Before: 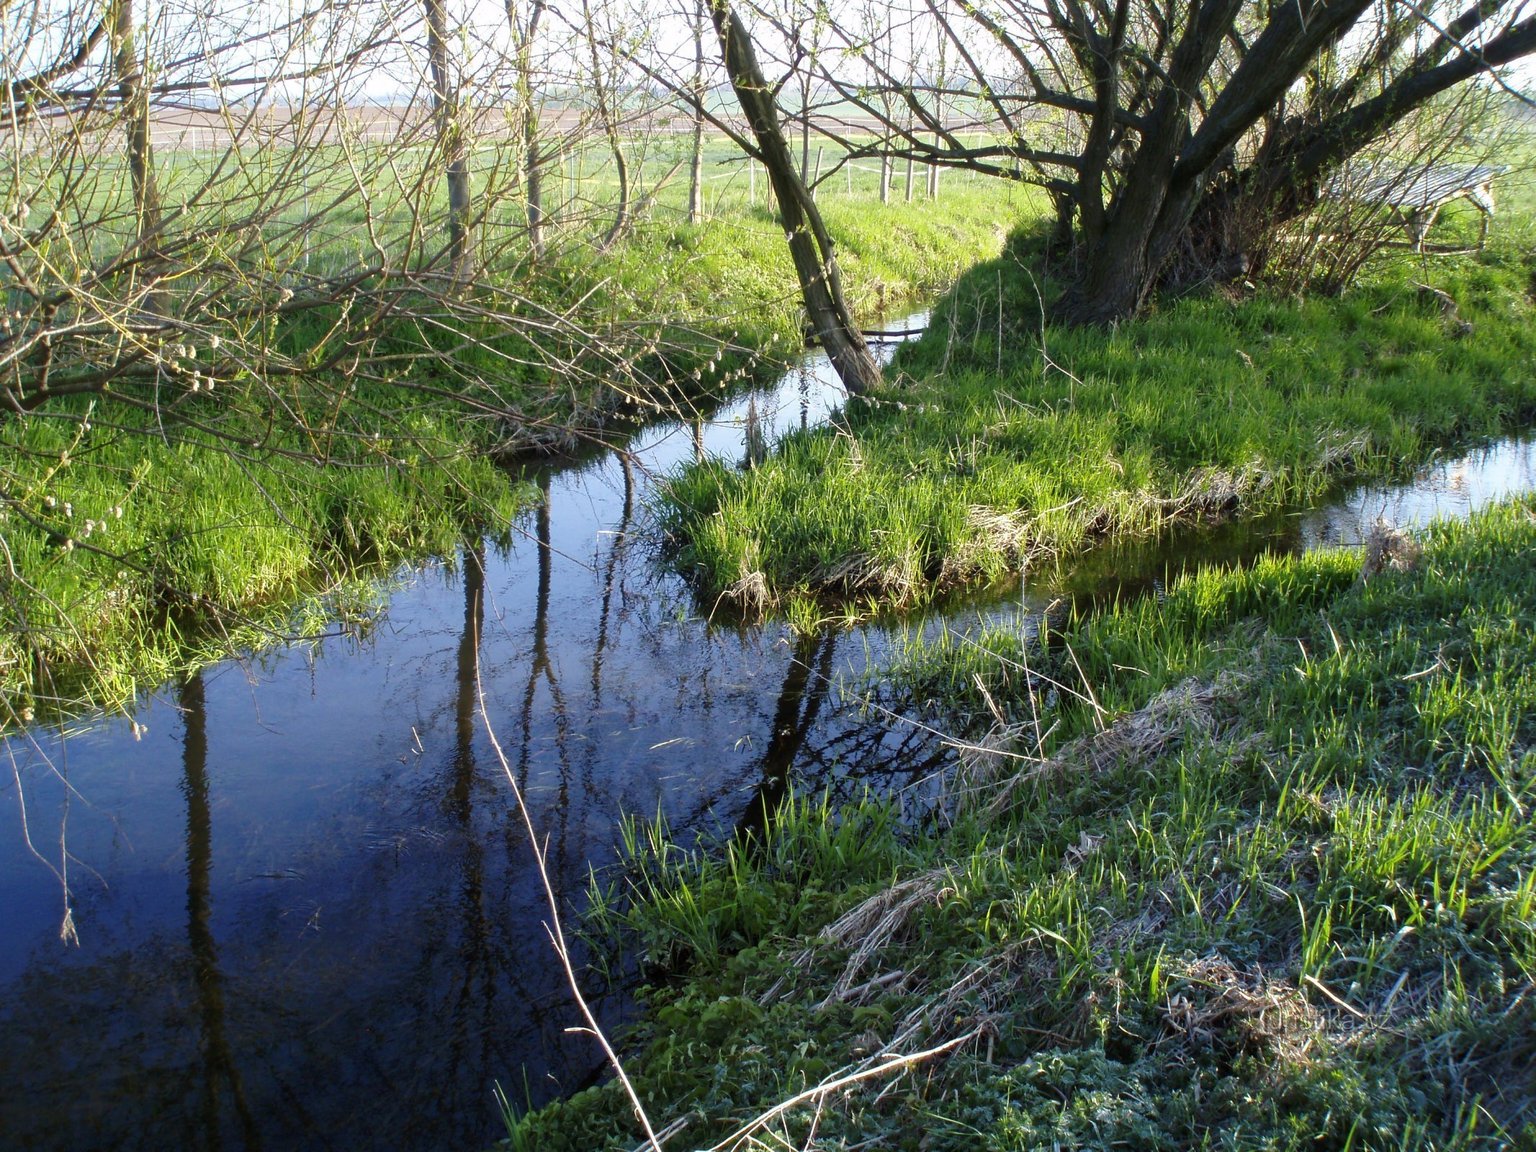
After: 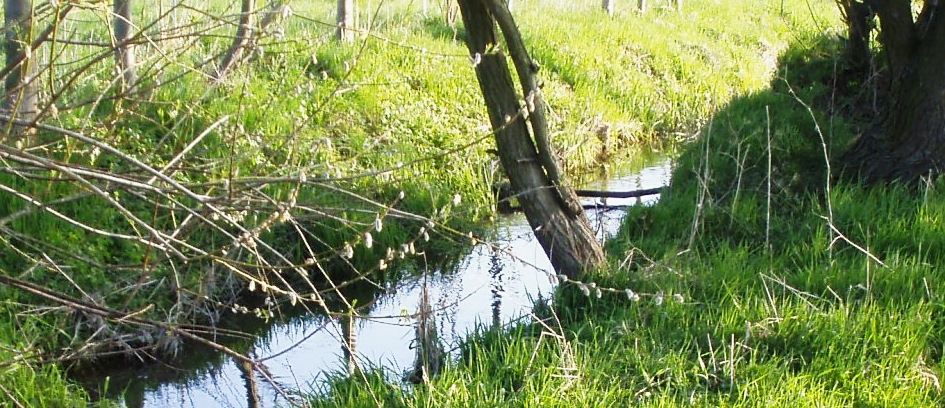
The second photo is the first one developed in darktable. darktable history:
sharpen: amount 0.212
crop: left 29.069%, top 16.872%, right 26.603%, bottom 57.591%
tone curve: curves: ch0 [(0, 0.013) (0.104, 0.103) (0.258, 0.267) (0.448, 0.487) (0.709, 0.794) (0.886, 0.922) (0.994, 0.971)]; ch1 [(0, 0) (0.335, 0.298) (0.446, 0.413) (0.488, 0.484) (0.515, 0.508) (0.566, 0.593) (0.635, 0.661) (1, 1)]; ch2 [(0, 0) (0.314, 0.301) (0.437, 0.403) (0.502, 0.494) (0.528, 0.54) (0.557, 0.559) (0.612, 0.62) (0.715, 0.691) (1, 1)], preserve colors none
